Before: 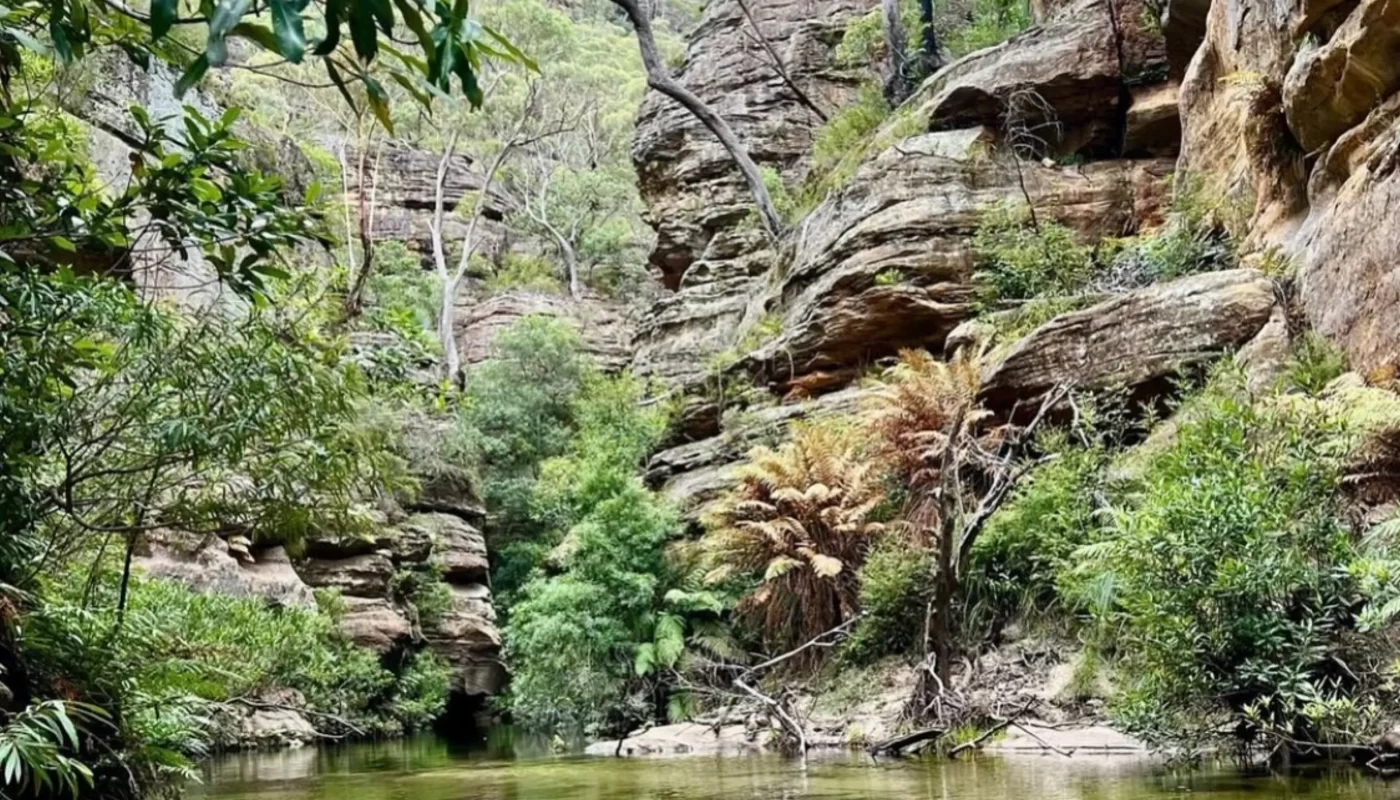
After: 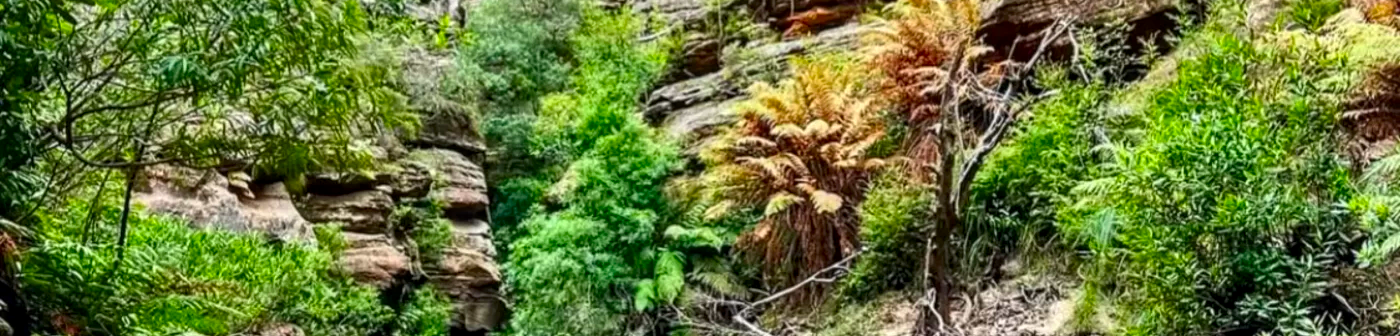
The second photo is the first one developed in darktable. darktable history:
local contrast: on, module defaults
color correction: saturation 1.8
crop: top 45.551%, bottom 12.262%
